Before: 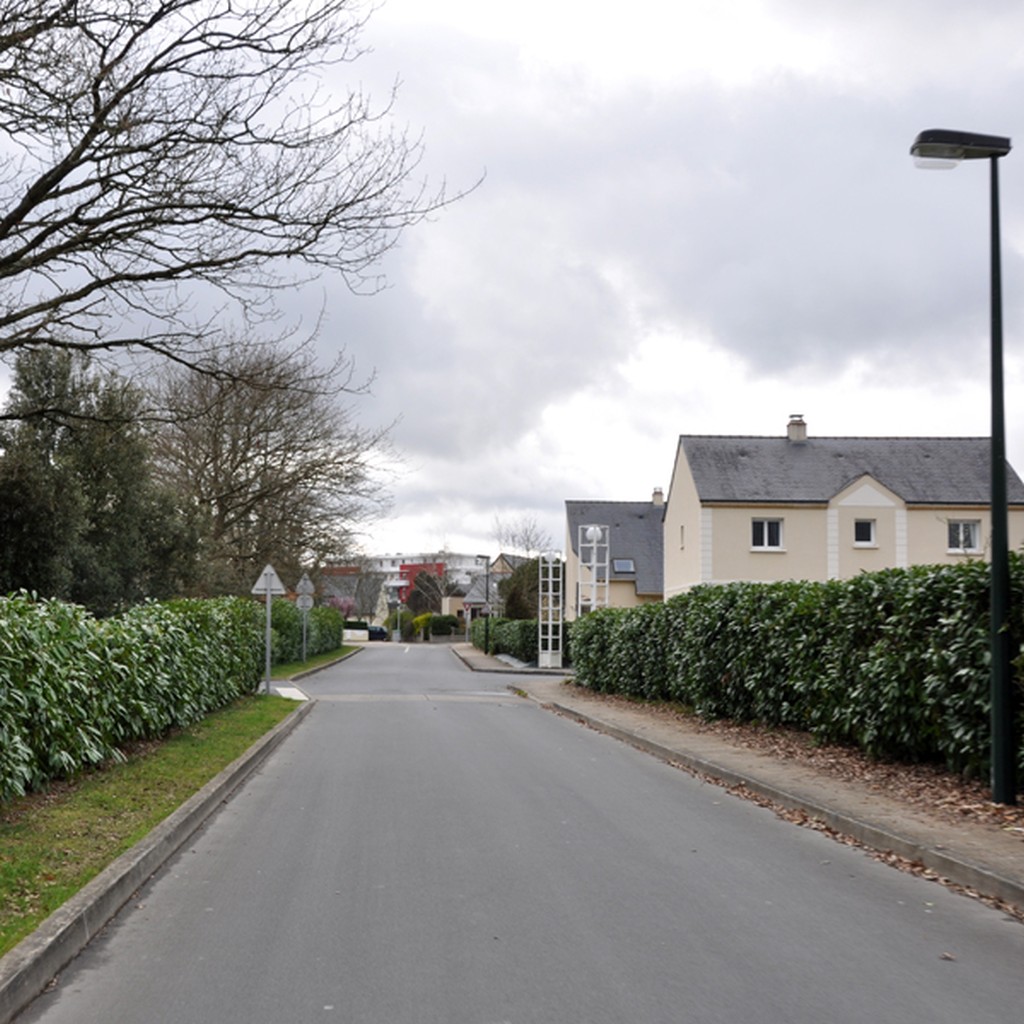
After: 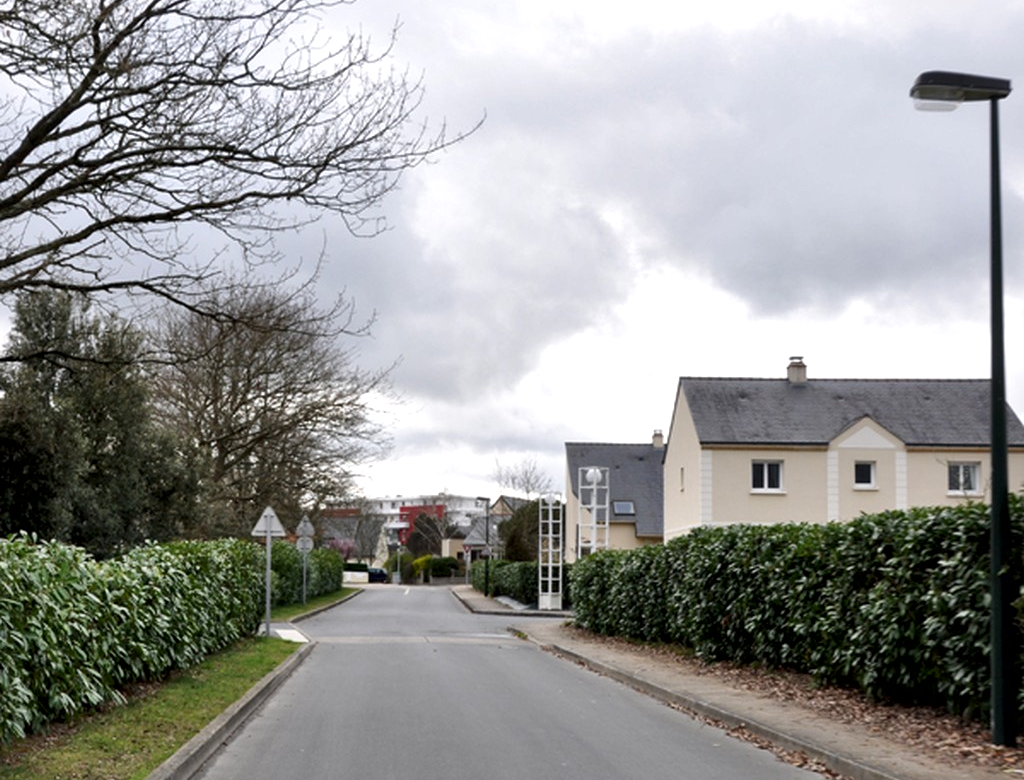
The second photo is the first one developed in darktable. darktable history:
crop: top 5.689%, bottom 18.101%
local contrast: mode bilateral grid, contrast 100, coarseness 99, detail 165%, midtone range 0.2
